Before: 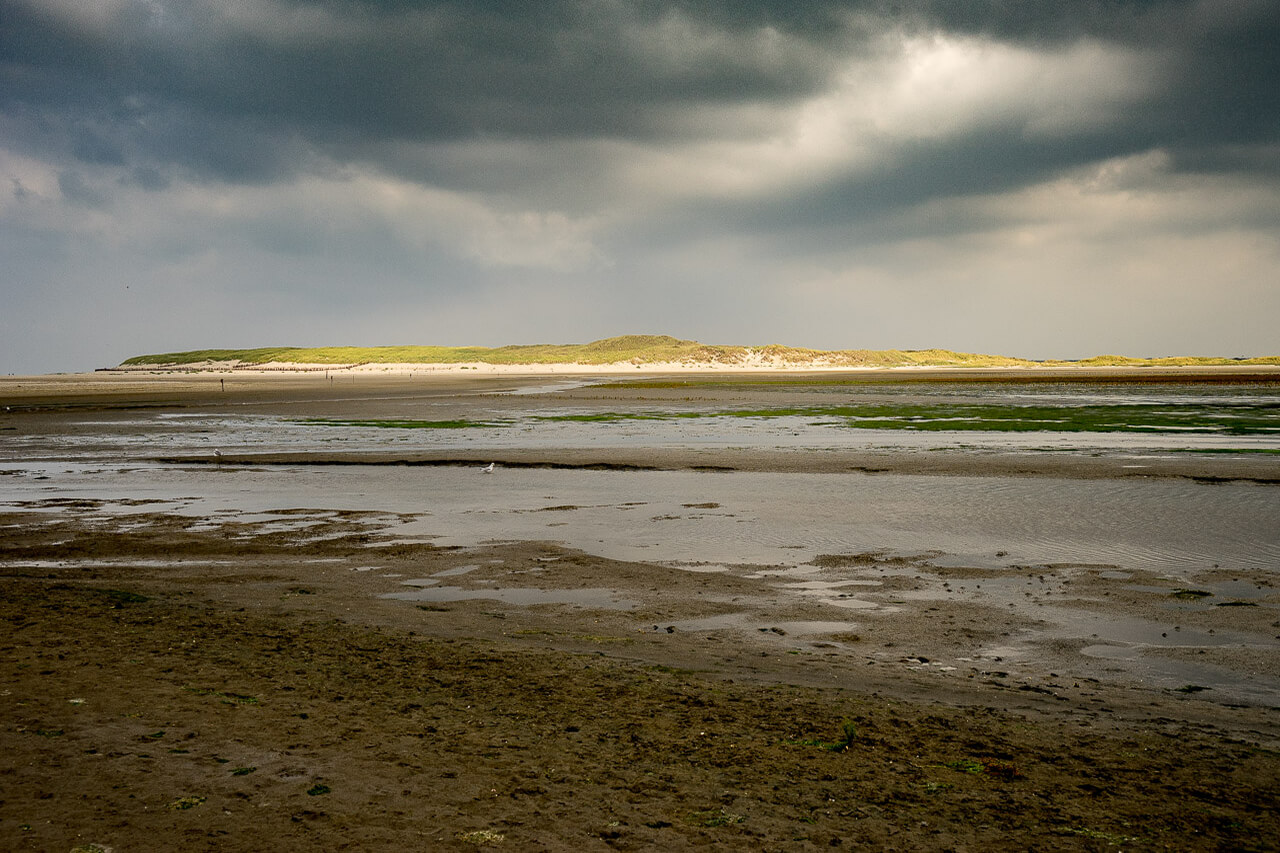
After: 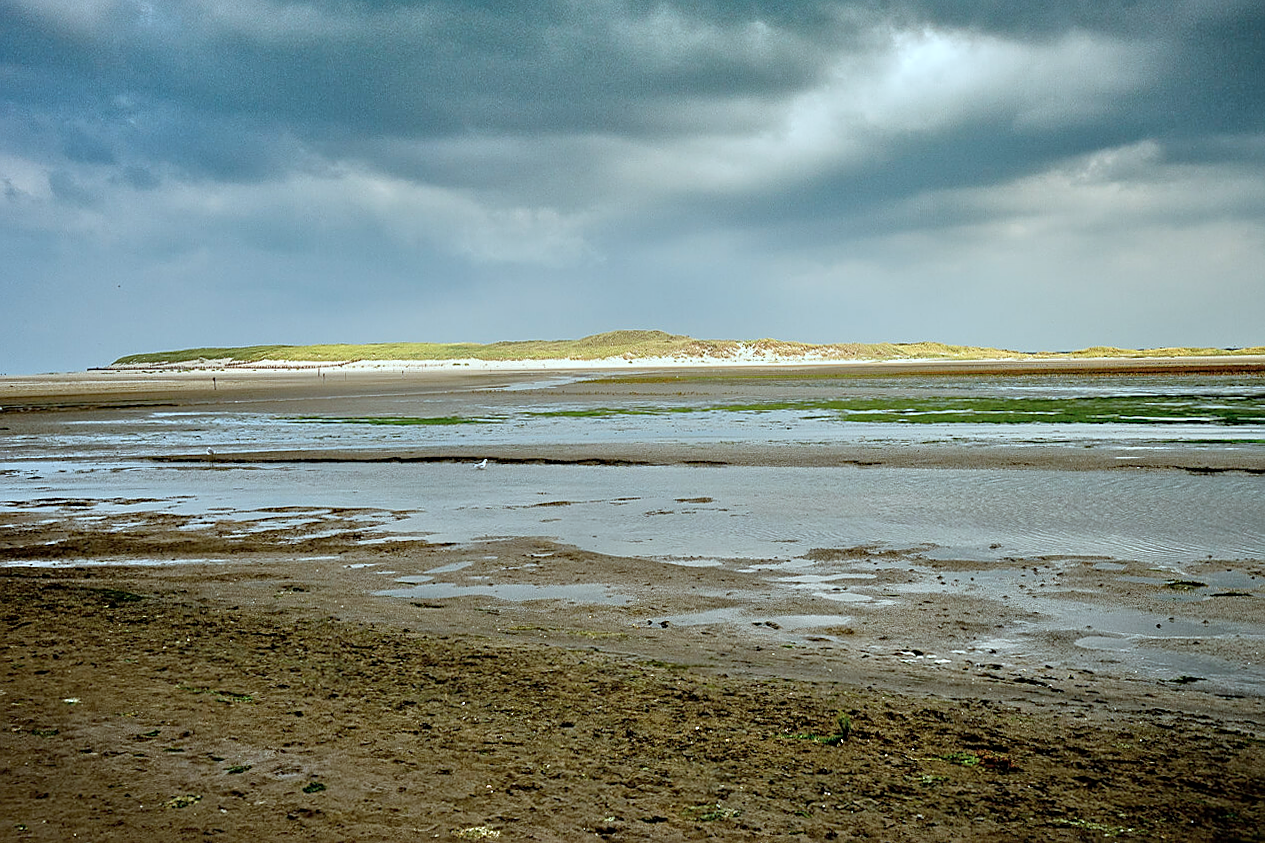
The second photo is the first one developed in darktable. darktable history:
rotate and perspective: rotation -0.45°, automatic cropping original format, crop left 0.008, crop right 0.992, crop top 0.012, crop bottom 0.988
sharpen: on, module defaults
tone equalizer: -7 EV 0.15 EV, -6 EV 0.6 EV, -5 EV 1.15 EV, -4 EV 1.33 EV, -3 EV 1.15 EV, -2 EV 0.6 EV, -1 EV 0.15 EV, mask exposure compensation -0.5 EV
color correction: highlights a* -10.69, highlights b* -19.19
